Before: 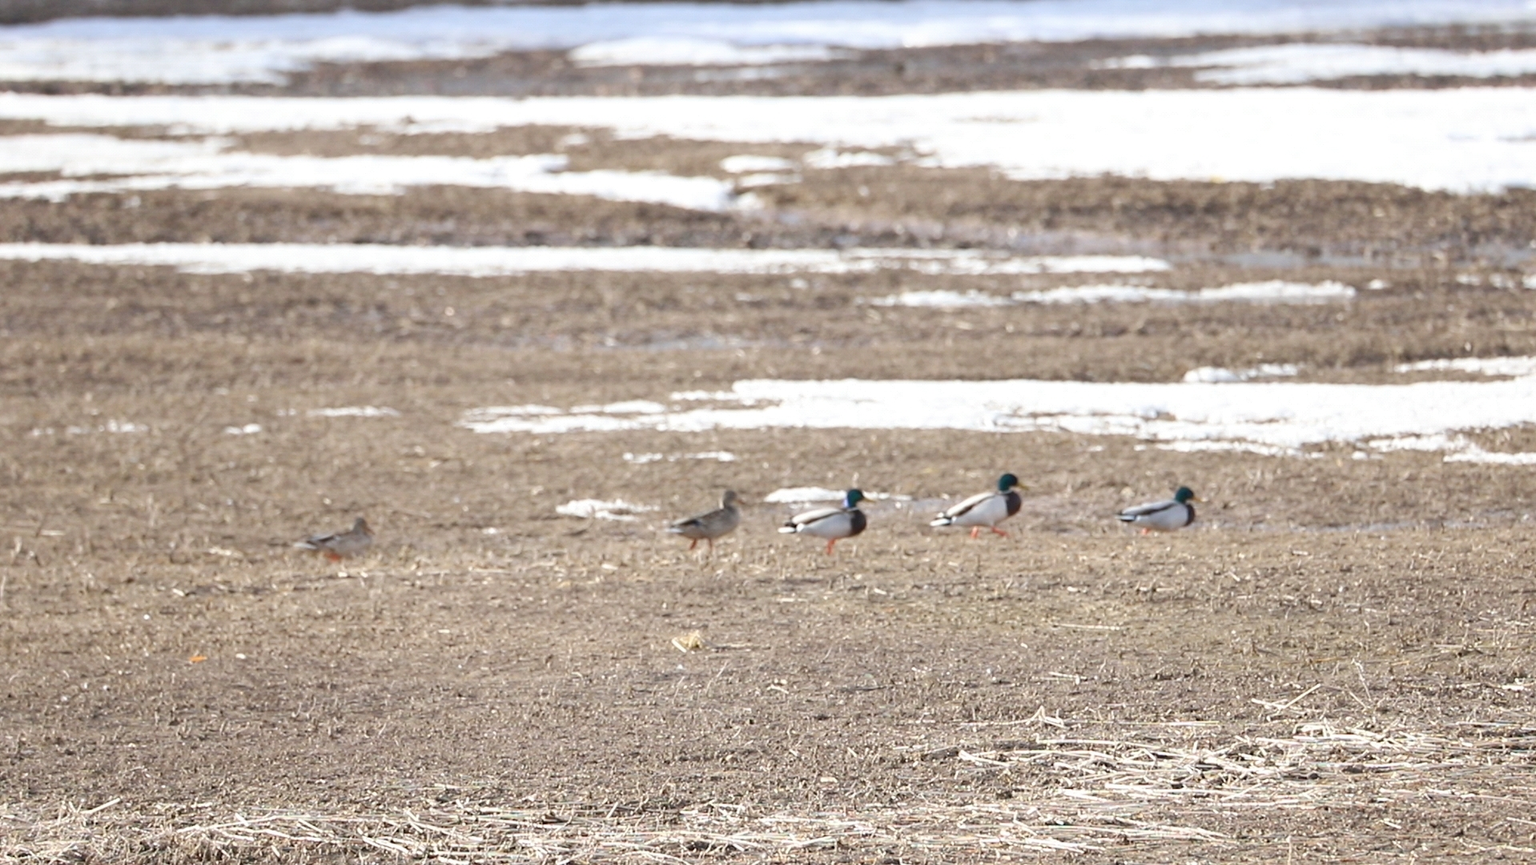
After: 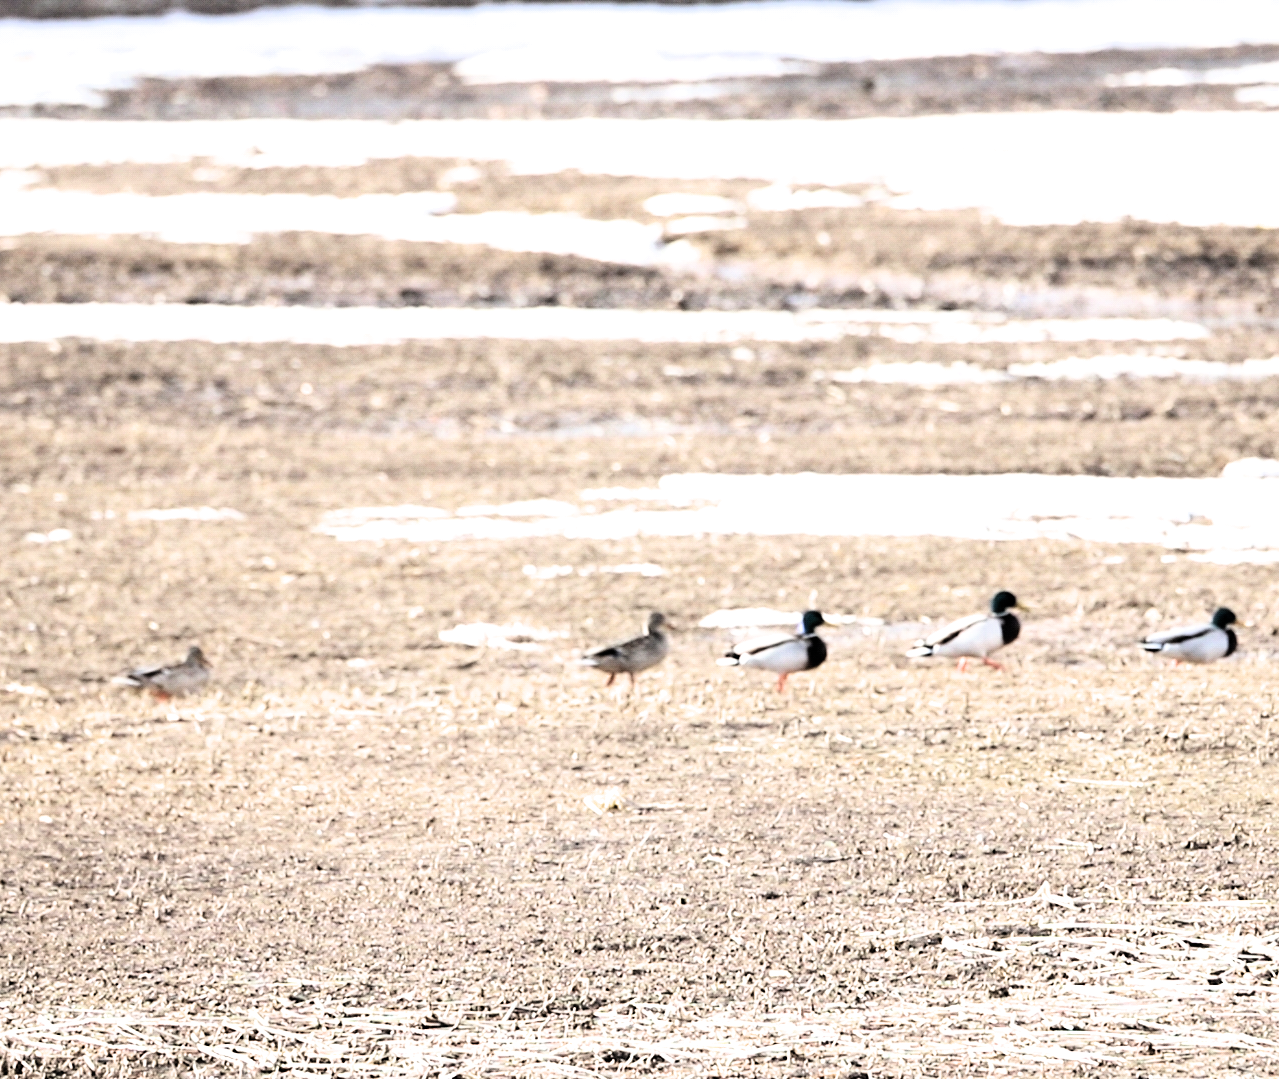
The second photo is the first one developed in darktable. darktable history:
tone equalizer: -8 EV -1.1 EV, -7 EV -1.01 EV, -6 EV -0.895 EV, -5 EV -0.573 EV, -3 EV 0.603 EV, -2 EV 0.872 EV, -1 EV 0.994 EV, +0 EV 1.08 EV, edges refinement/feathering 500, mask exposure compensation -1.57 EV, preserve details no
filmic rgb: black relative exposure -6.36 EV, white relative exposure 2.79 EV, threshold 3.05 EV, target black luminance 0%, hardness 4.63, latitude 67.42%, contrast 1.282, shadows ↔ highlights balance -3.12%, enable highlight reconstruction true
contrast brightness saturation: contrast 0.05, brightness 0.057, saturation 0.006
crop and rotate: left 13.344%, right 19.963%
